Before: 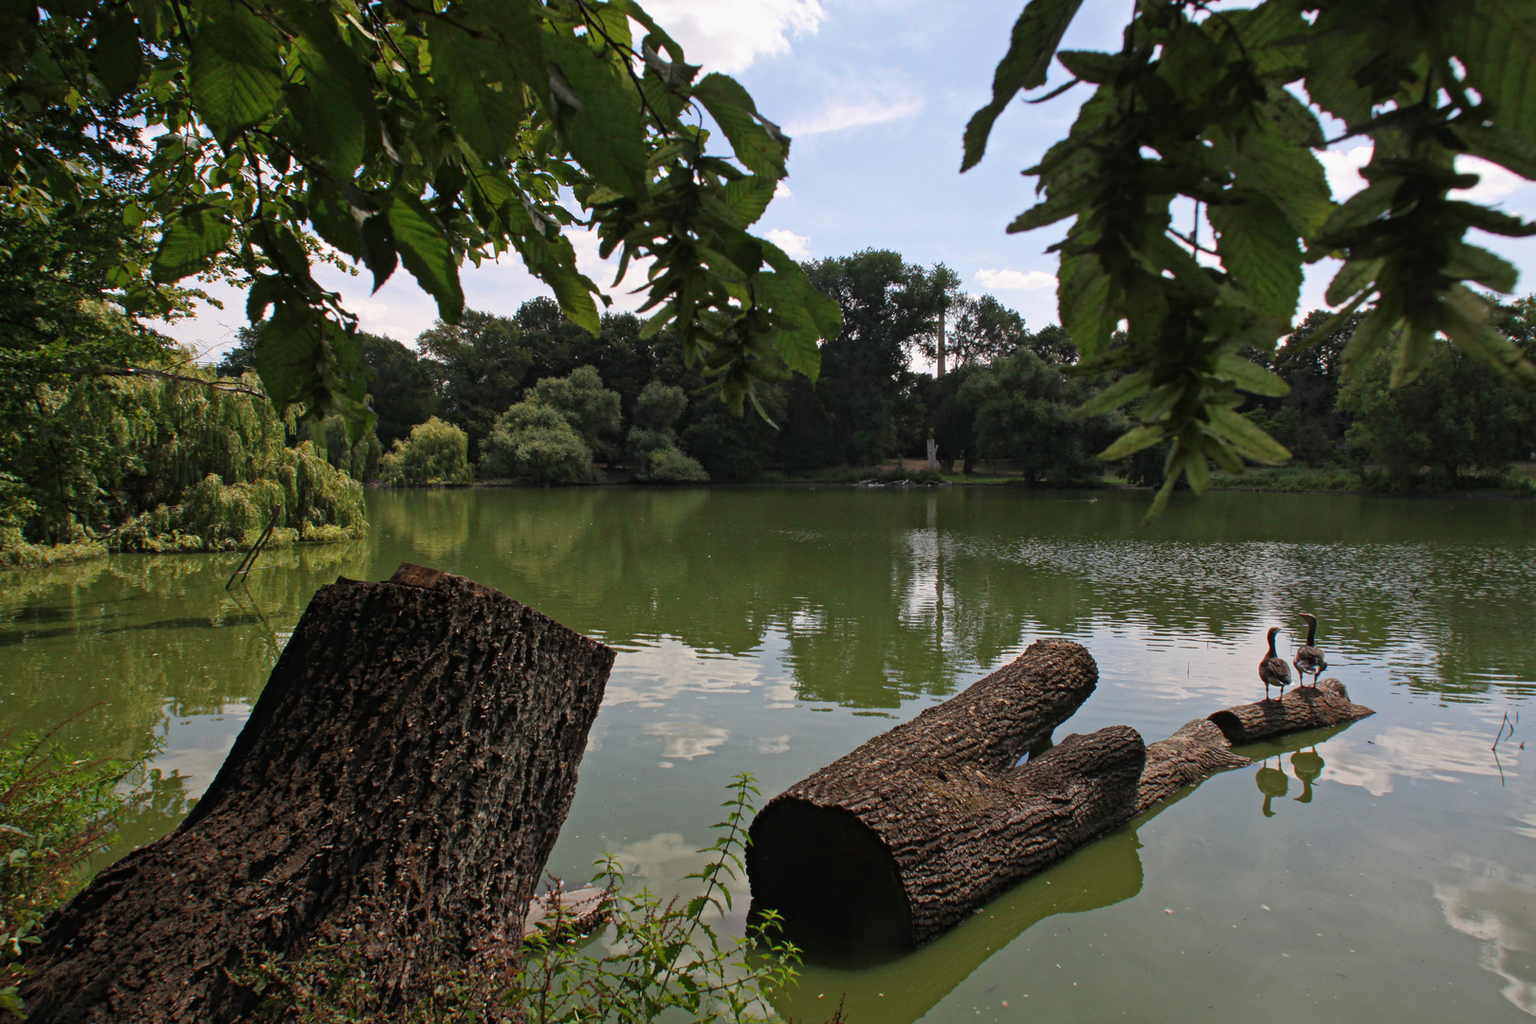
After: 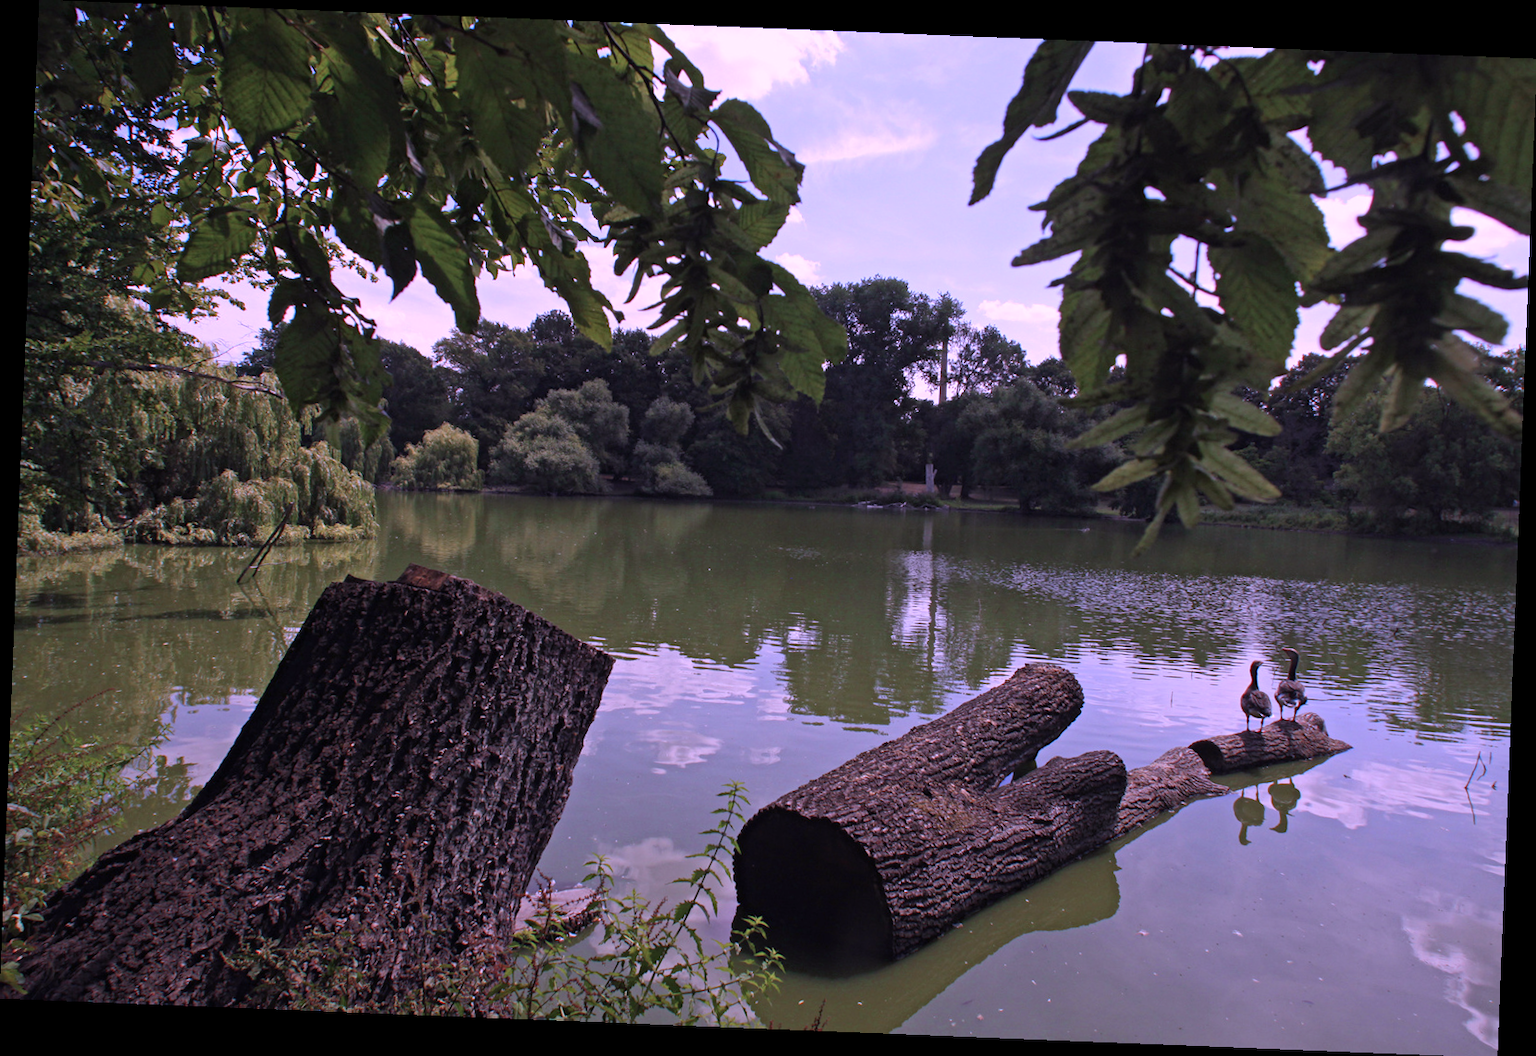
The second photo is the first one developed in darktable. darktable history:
rotate and perspective: rotation 2.27°, automatic cropping off
color calibration: output R [1.107, -0.012, -0.003, 0], output B [0, 0, 1.308, 0], illuminant custom, x 0.389, y 0.387, temperature 3838.64 K
